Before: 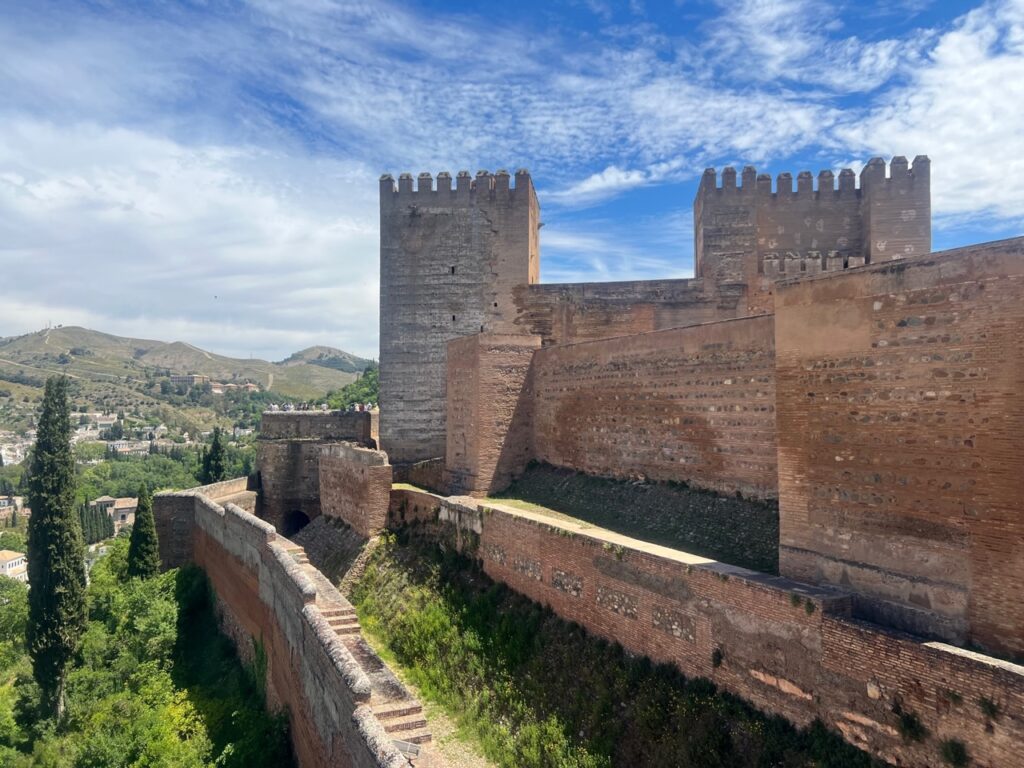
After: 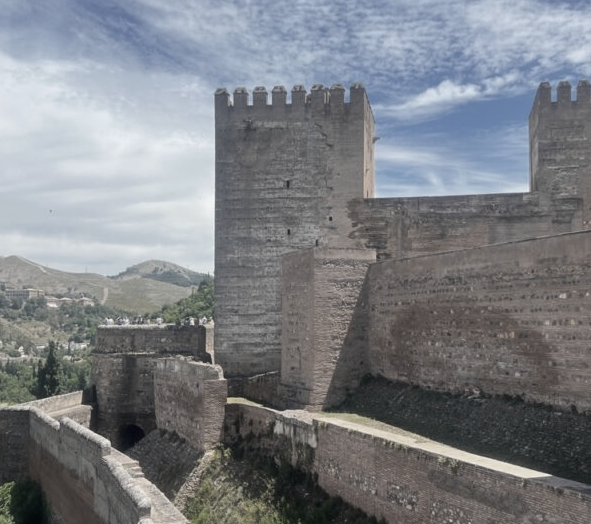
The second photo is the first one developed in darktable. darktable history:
crop: left 16.202%, top 11.208%, right 26.045%, bottom 20.557%
color zones: curves: ch0 [(0, 0.487) (0.241, 0.395) (0.434, 0.373) (0.658, 0.412) (0.838, 0.487)]; ch1 [(0, 0) (0.053, 0.053) (0.211, 0.202) (0.579, 0.259) (0.781, 0.241)]
white balance: red 1, blue 1
haze removal: strength -0.09, adaptive false
local contrast: mode bilateral grid, contrast 15, coarseness 36, detail 105%, midtone range 0.2
